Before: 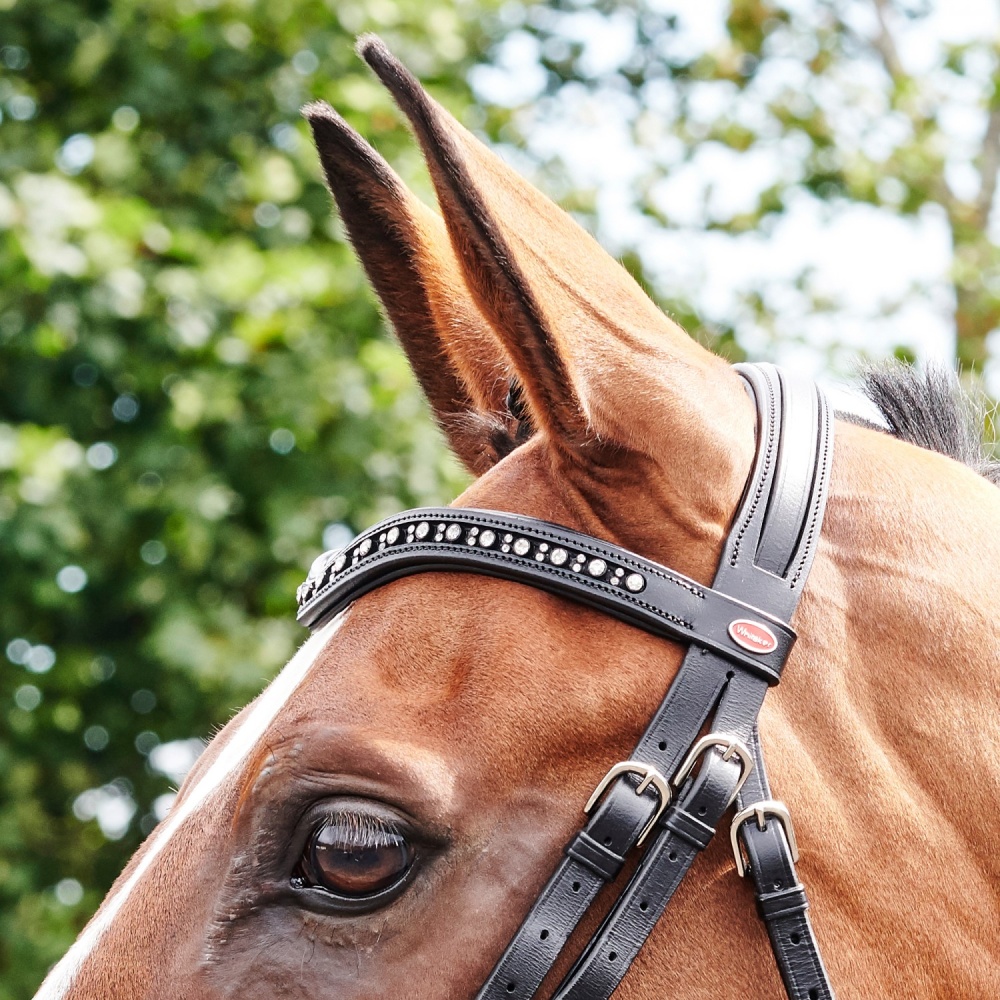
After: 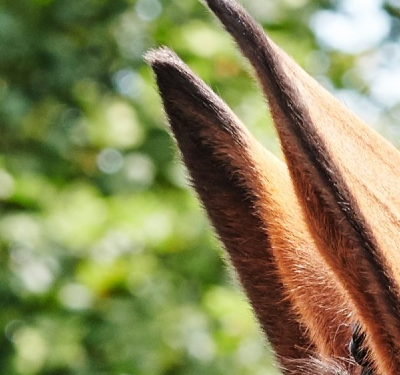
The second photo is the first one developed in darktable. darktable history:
crop: left 15.745%, top 5.427%, right 44.178%, bottom 57.054%
